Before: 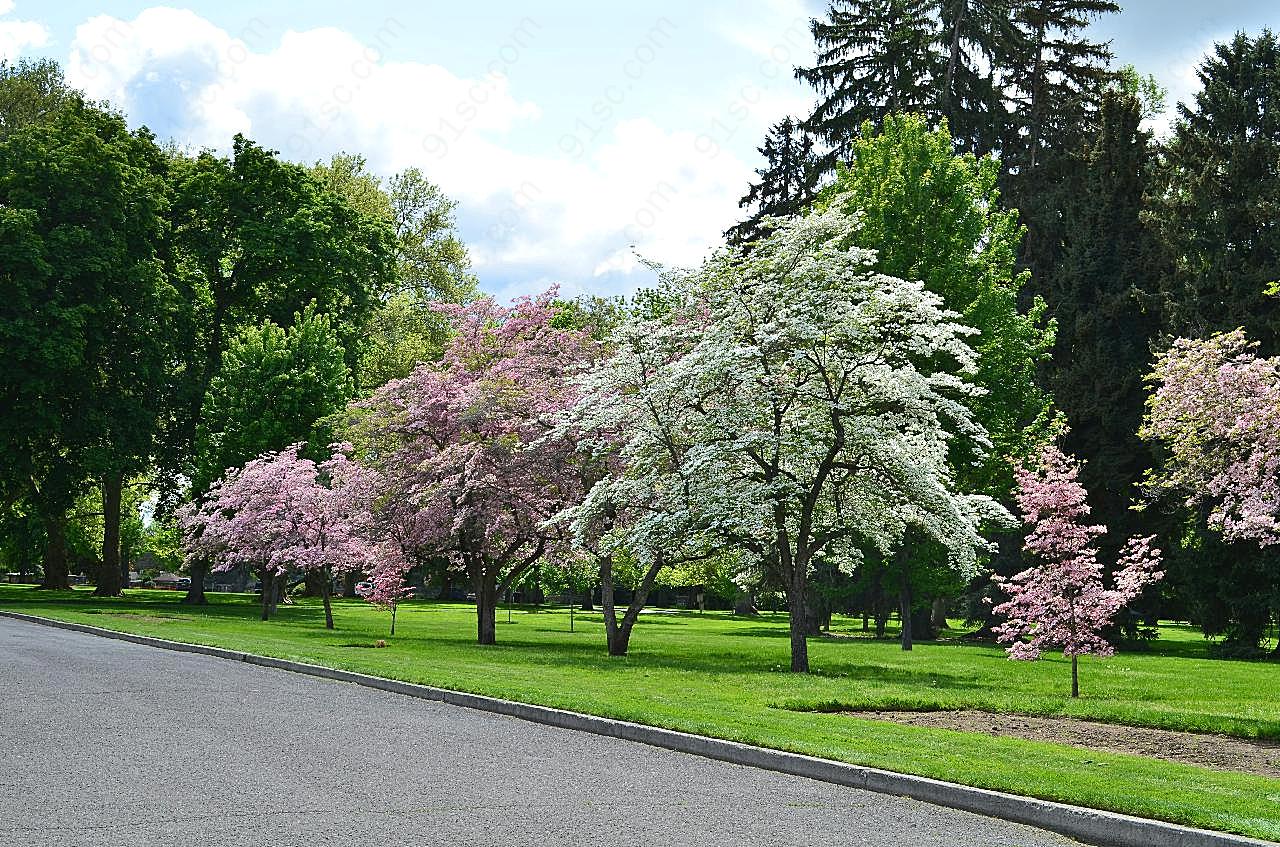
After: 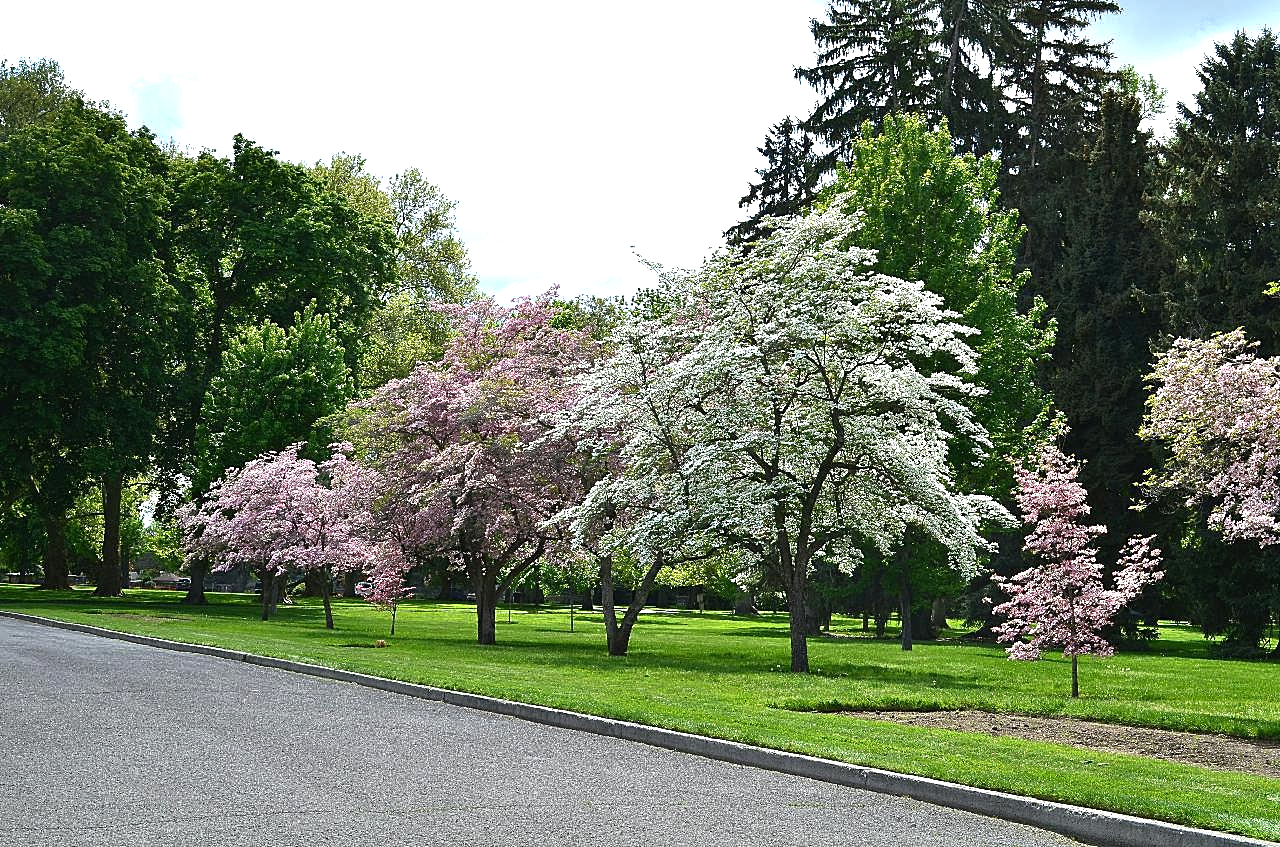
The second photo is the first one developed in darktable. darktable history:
tone equalizer: -8 EV 0.001 EV, -7 EV -0.002 EV, -6 EV 0.002 EV, -5 EV -0.049 EV, -4 EV -0.117 EV, -3 EV -0.152 EV, -2 EV 0.261 EV, -1 EV 0.723 EV, +0 EV 0.496 EV, edges refinement/feathering 500, mask exposure compensation -1.57 EV, preserve details no
